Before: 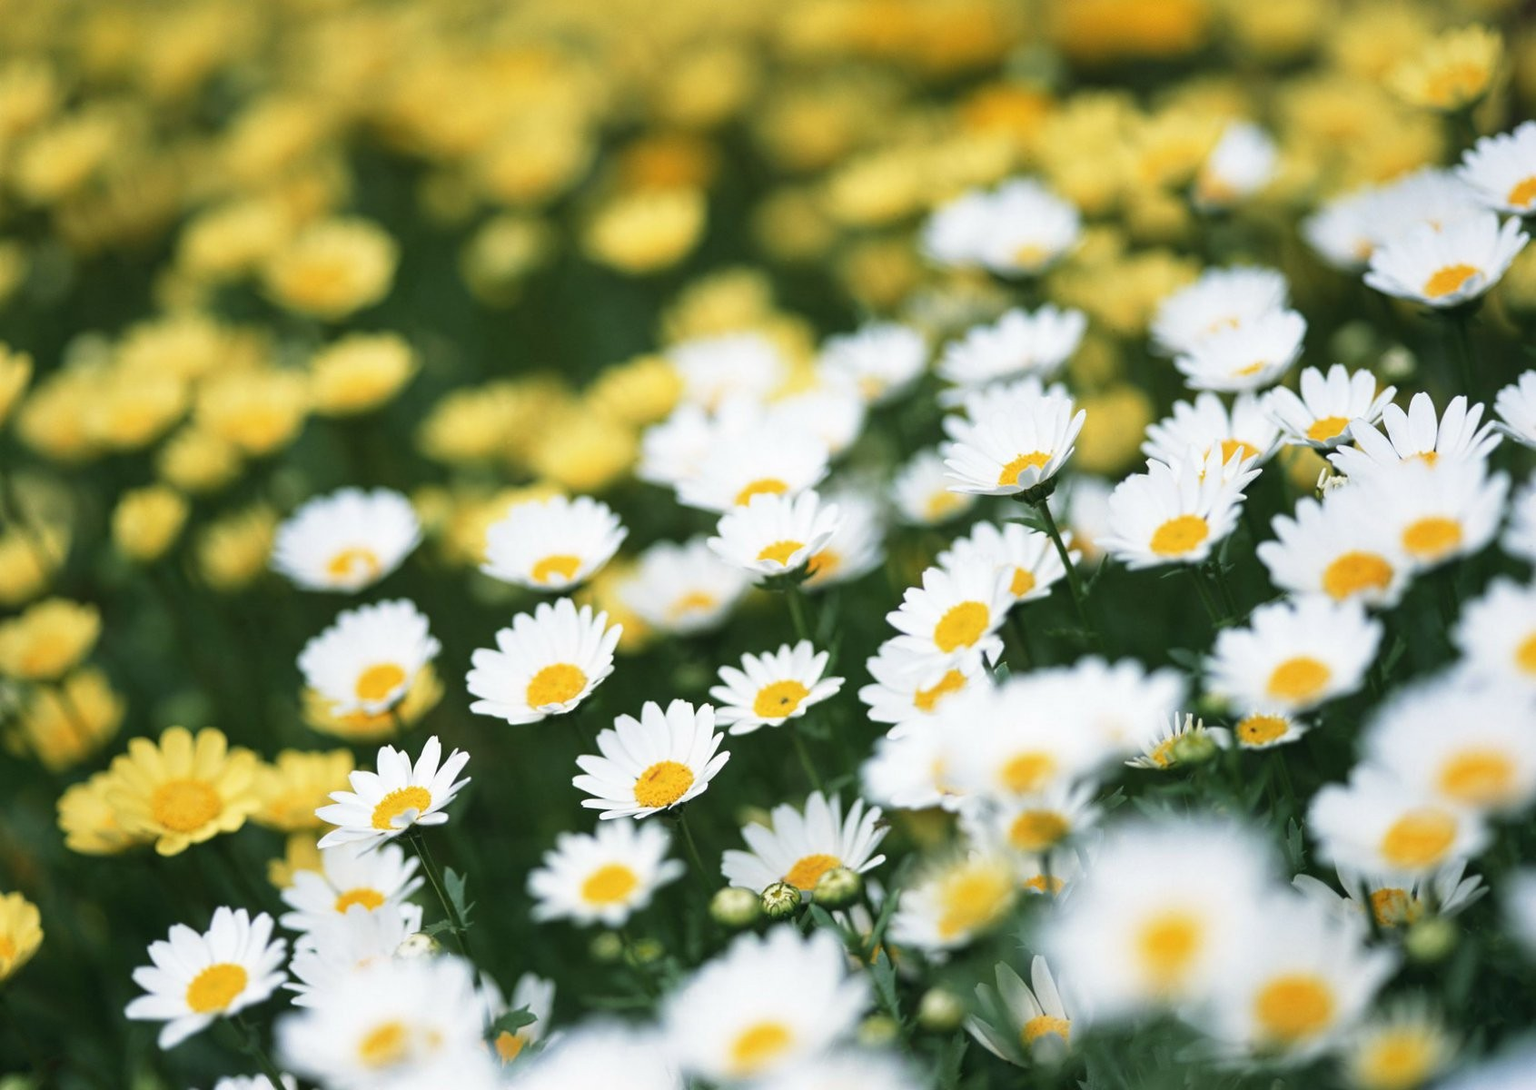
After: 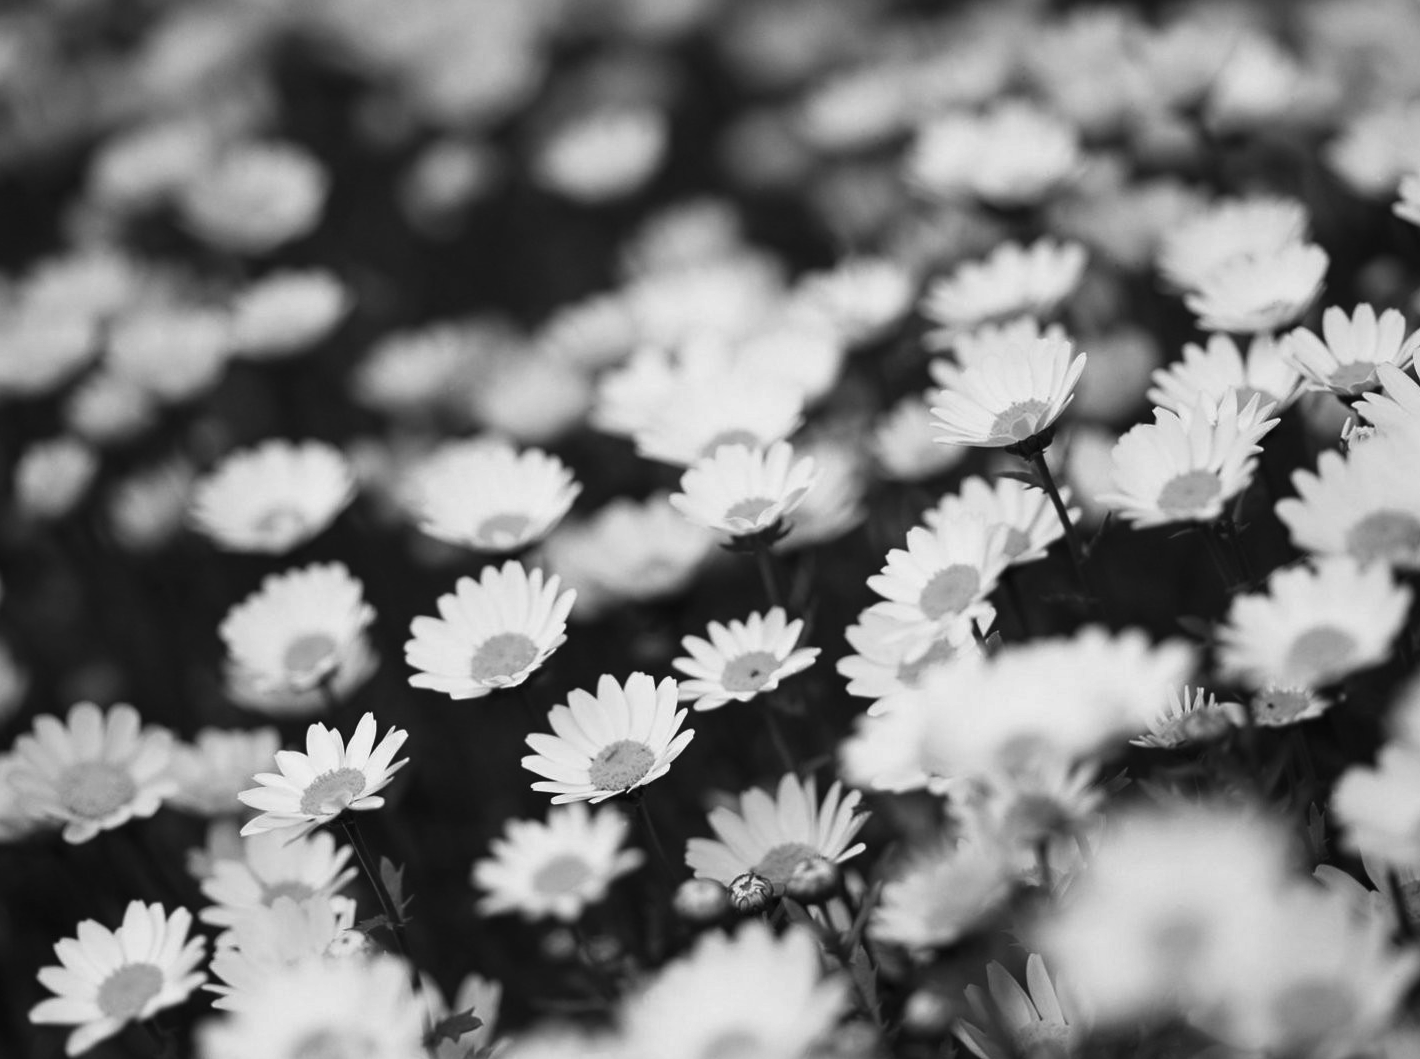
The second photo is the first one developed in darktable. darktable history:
crop: left 6.446%, top 8.188%, right 9.538%, bottom 3.548%
contrast brightness saturation: brightness -0.25, saturation 0.2
monochrome: a -71.75, b 75.82
